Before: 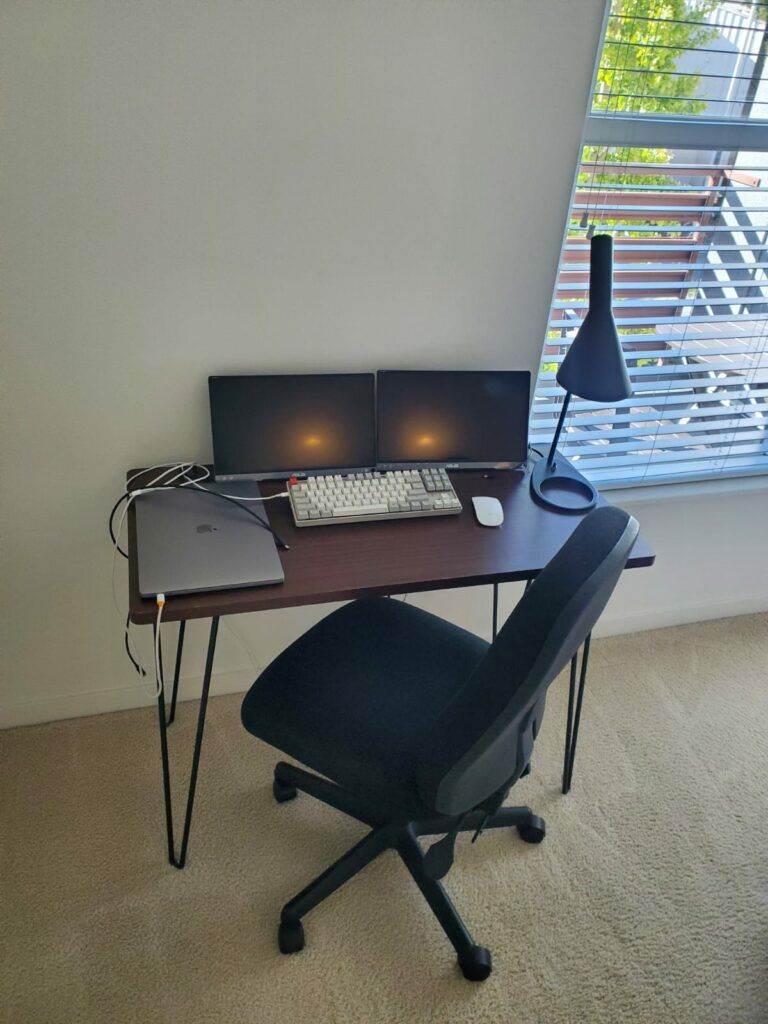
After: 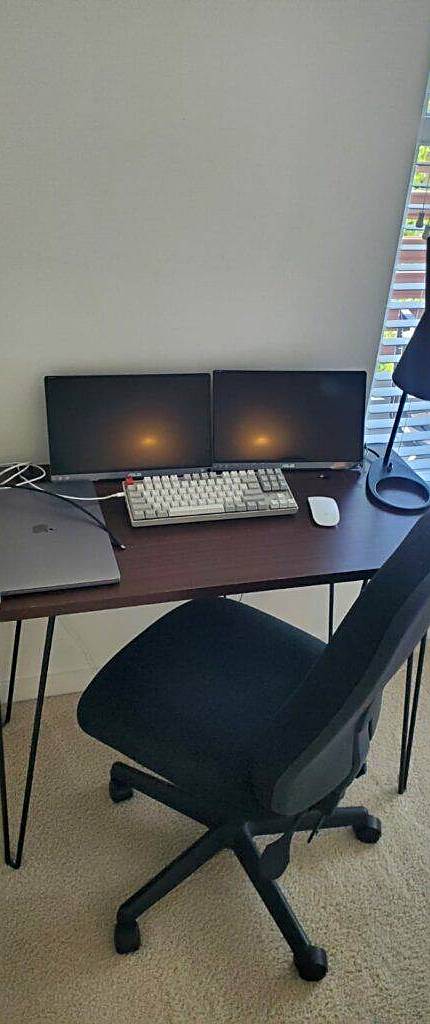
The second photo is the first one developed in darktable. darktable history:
crop: left 21.42%, right 22.525%
sharpen: on, module defaults
